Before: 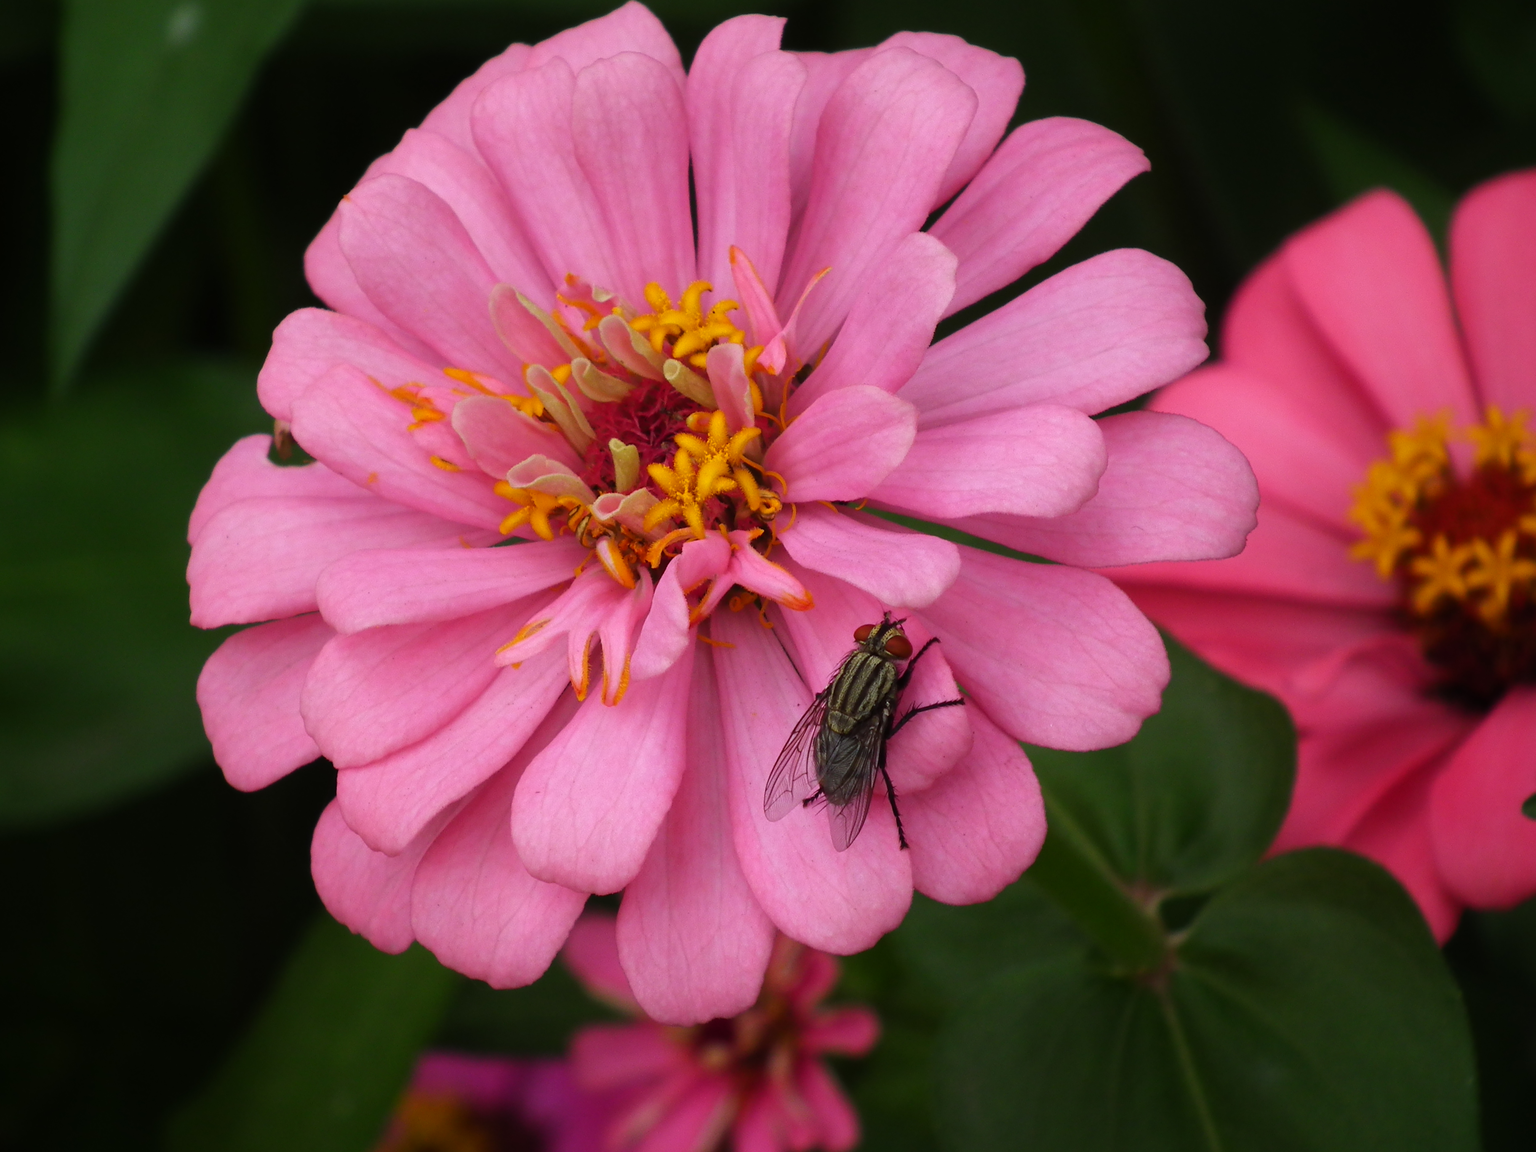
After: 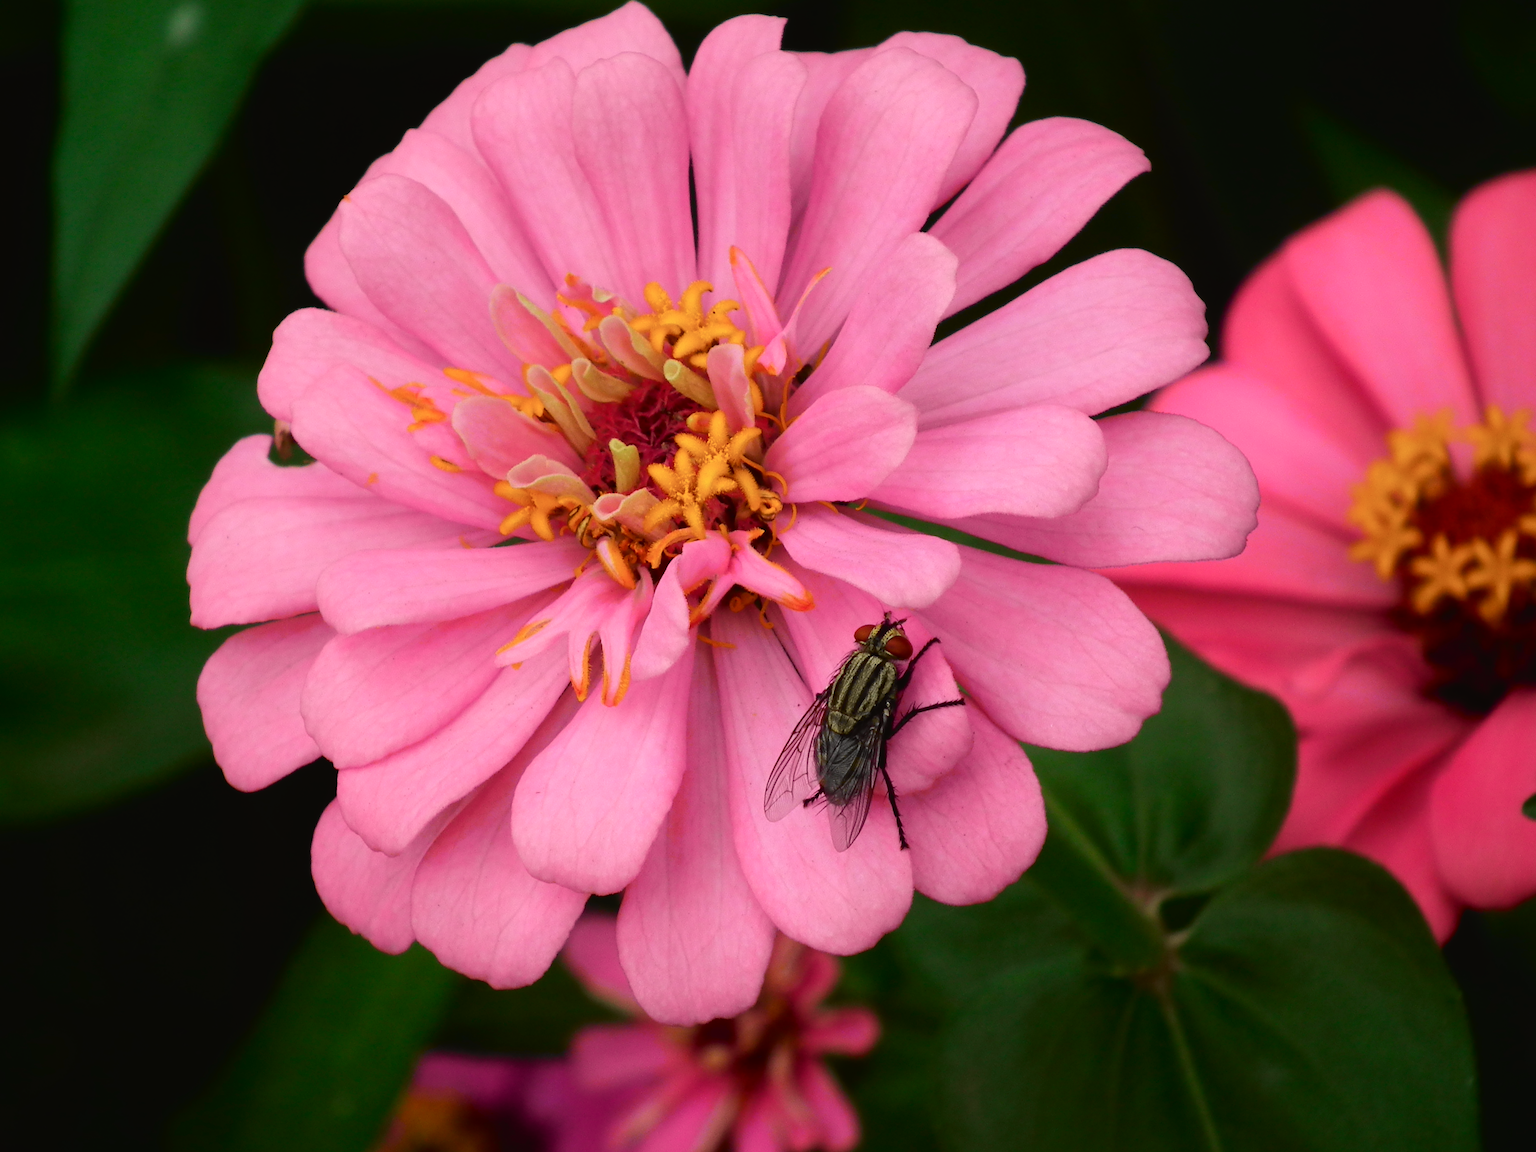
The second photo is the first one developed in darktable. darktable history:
tone curve: curves: ch0 [(0, 0.019) (0.066, 0.043) (0.189, 0.182) (0.368, 0.407) (0.501, 0.564) (0.677, 0.729) (0.851, 0.861) (0.997, 0.959)]; ch1 [(0, 0) (0.187, 0.121) (0.388, 0.346) (0.437, 0.409) (0.474, 0.472) (0.499, 0.501) (0.514, 0.507) (0.548, 0.557) (0.653, 0.663) (0.812, 0.856) (1, 1)]; ch2 [(0, 0) (0.246, 0.214) (0.421, 0.427) (0.459, 0.484) (0.5, 0.504) (0.518, 0.516) (0.529, 0.548) (0.56, 0.576) (0.607, 0.63) (0.744, 0.734) (0.867, 0.821) (0.993, 0.889)], color space Lab, independent channels, preserve colors none
